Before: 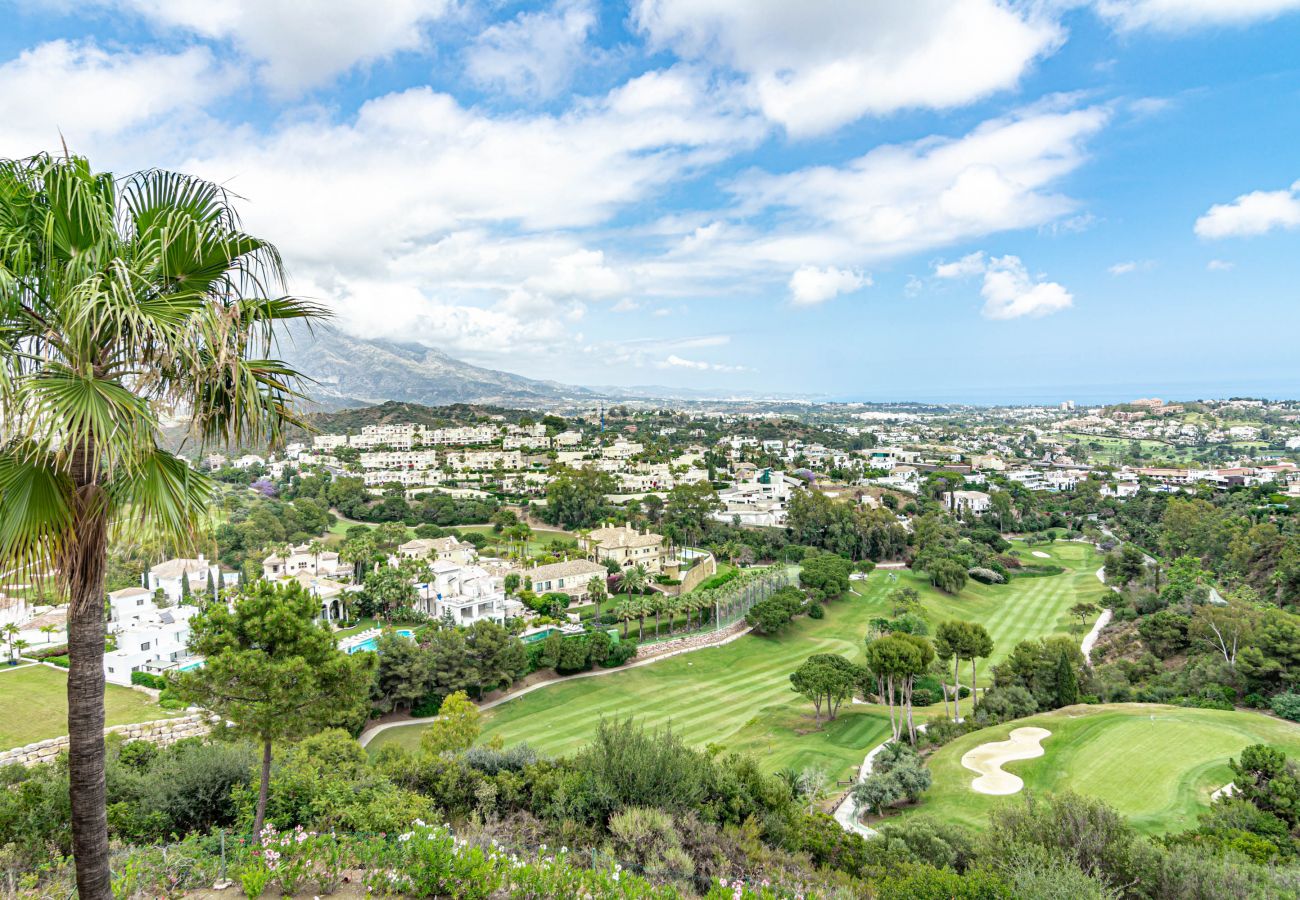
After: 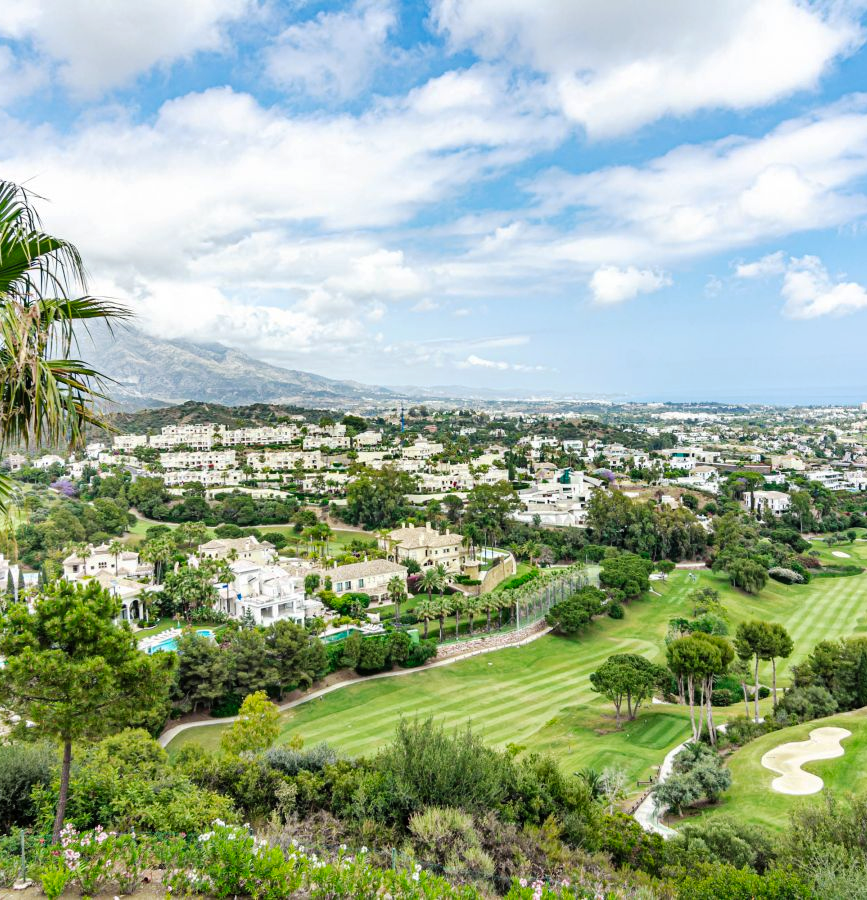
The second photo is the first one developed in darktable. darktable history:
crop and rotate: left 15.446%, right 17.836%
tone curve: curves: ch0 [(0, 0) (0.003, 0.002) (0.011, 0.009) (0.025, 0.019) (0.044, 0.031) (0.069, 0.044) (0.1, 0.061) (0.136, 0.087) (0.177, 0.127) (0.224, 0.172) (0.277, 0.226) (0.335, 0.295) (0.399, 0.367) (0.468, 0.445) (0.543, 0.536) (0.623, 0.626) (0.709, 0.717) (0.801, 0.806) (0.898, 0.889) (1, 1)], preserve colors none
